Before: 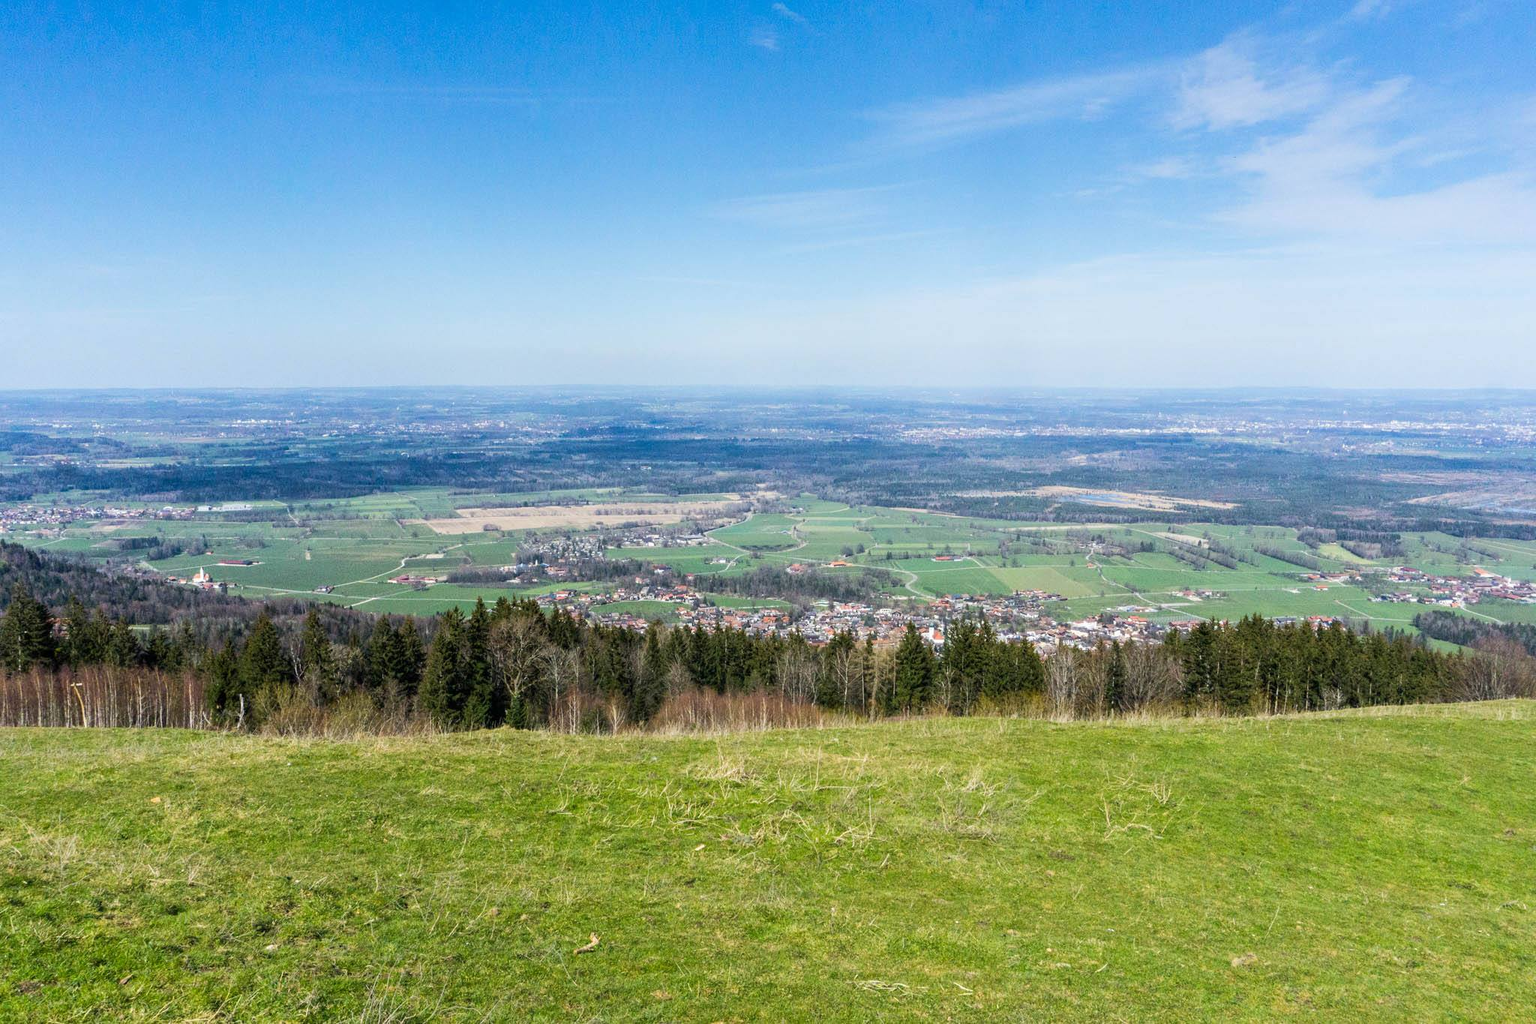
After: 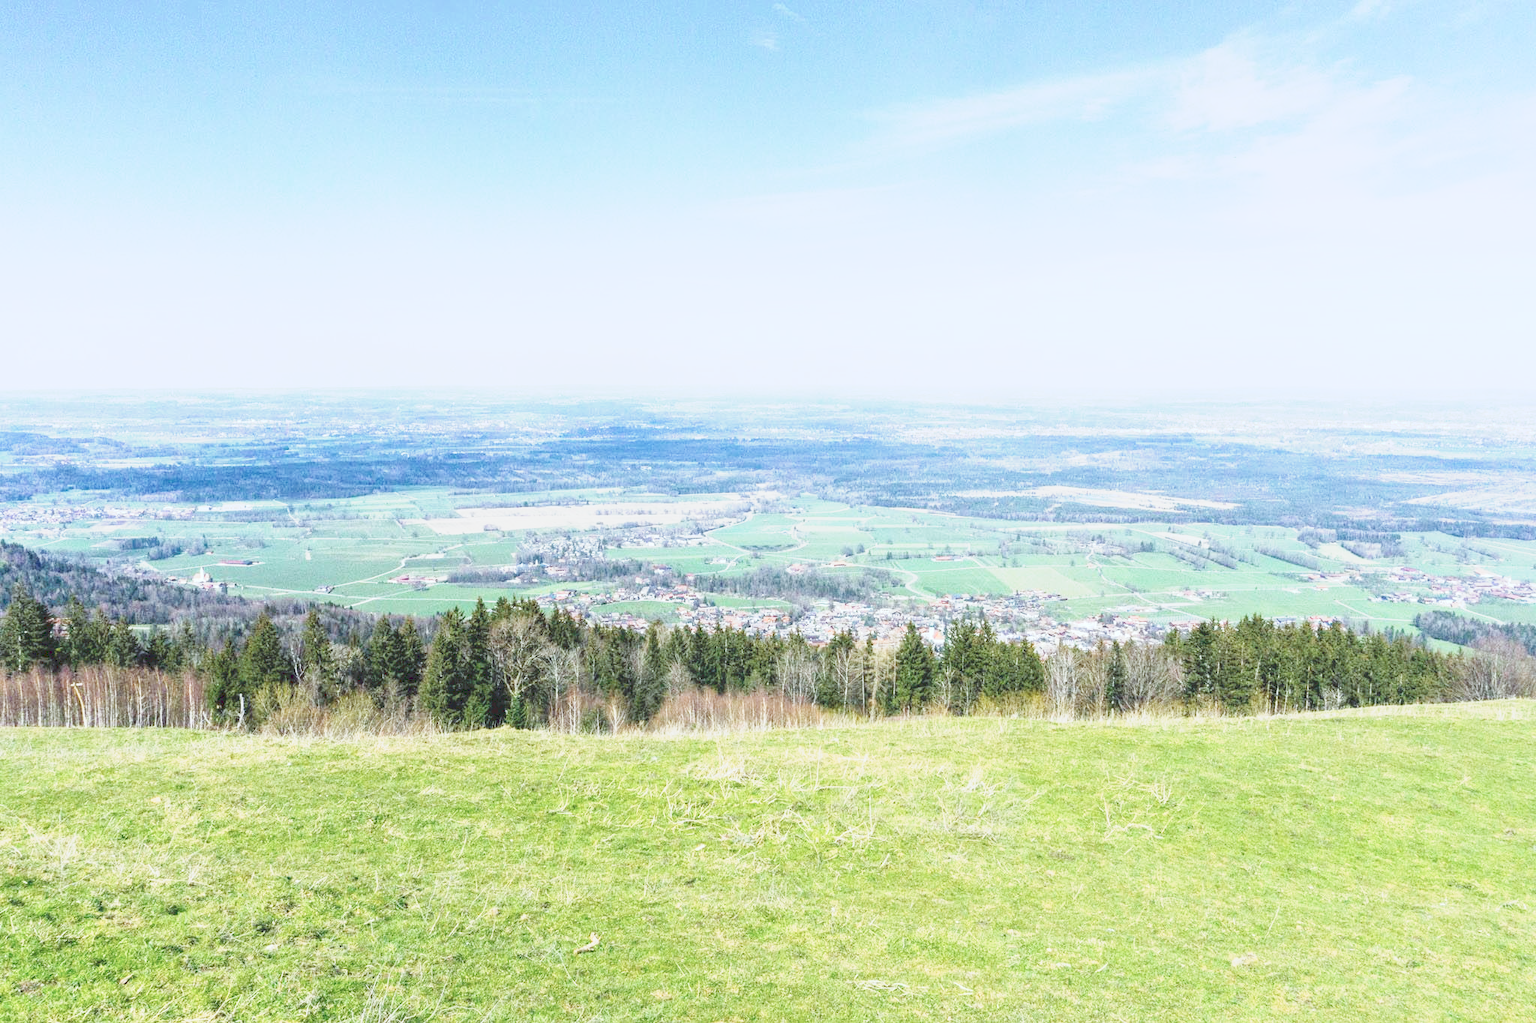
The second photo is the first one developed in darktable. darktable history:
color calibration: illuminant Planckian (black body), x 0.368, y 0.361, temperature 4274.5 K
tone curve: curves: ch0 [(0, 0) (0.003, 0.195) (0.011, 0.161) (0.025, 0.21) (0.044, 0.24) (0.069, 0.254) (0.1, 0.283) (0.136, 0.347) (0.177, 0.412) (0.224, 0.455) (0.277, 0.531) (0.335, 0.606) (0.399, 0.679) (0.468, 0.748) (0.543, 0.814) (0.623, 0.876) (0.709, 0.927) (0.801, 0.949) (0.898, 0.962) (1, 1)], preserve colors none
